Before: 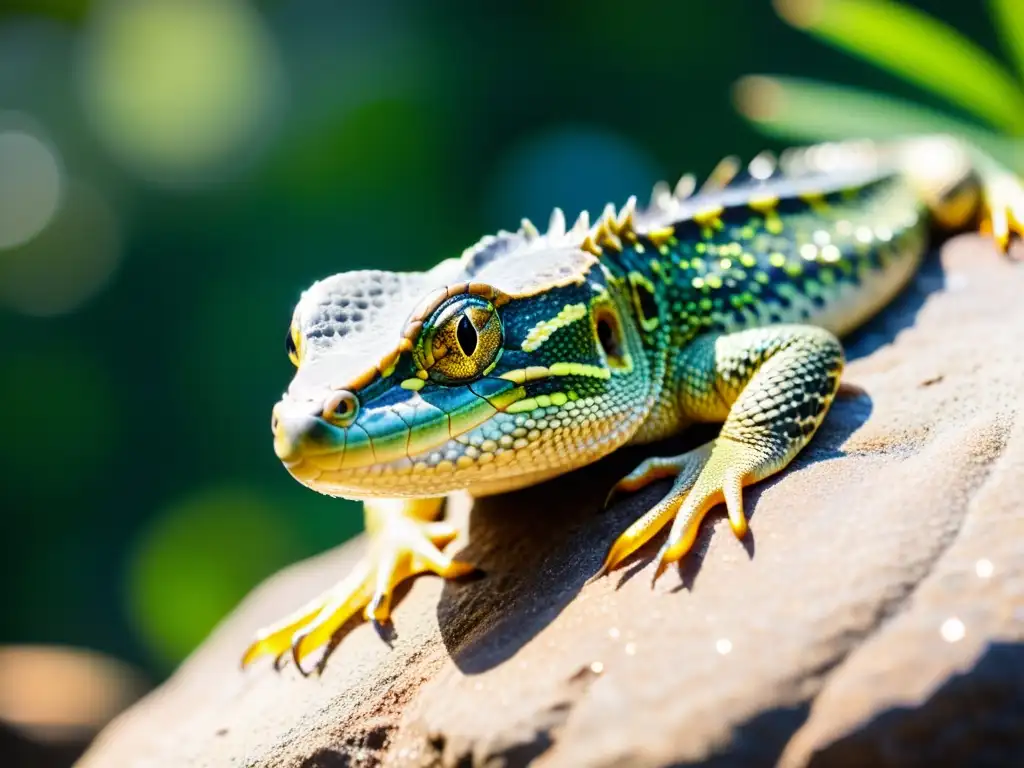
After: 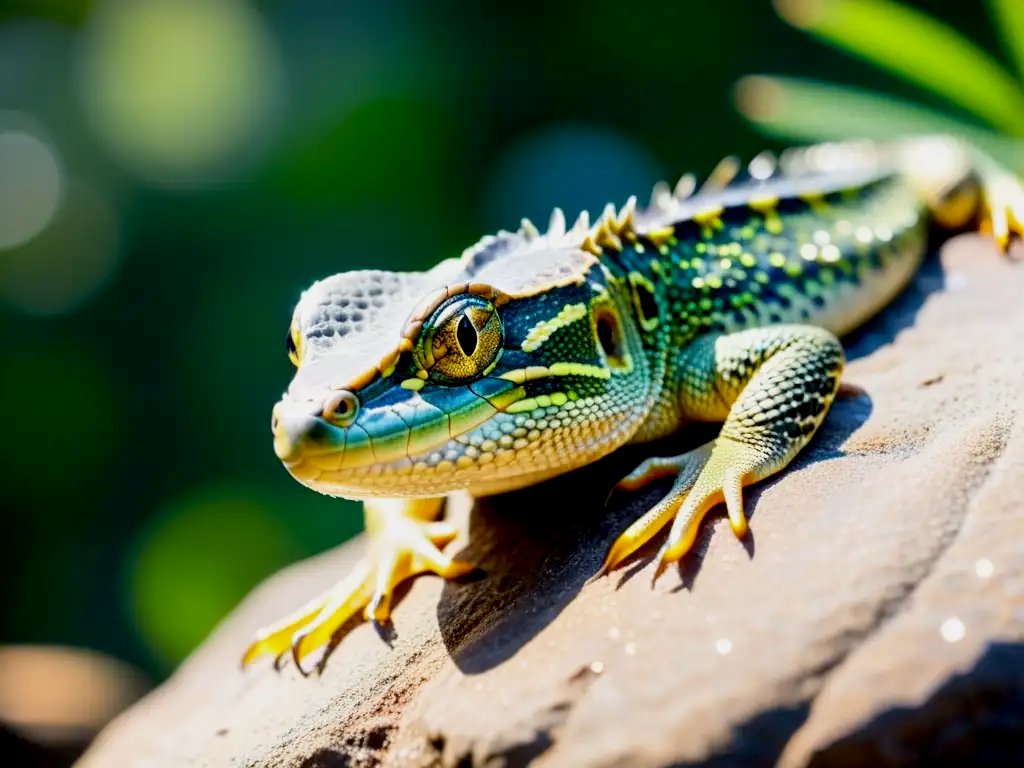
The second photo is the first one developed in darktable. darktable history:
exposure: black level correction 0.009, exposure -0.165 EV, compensate highlight preservation false
